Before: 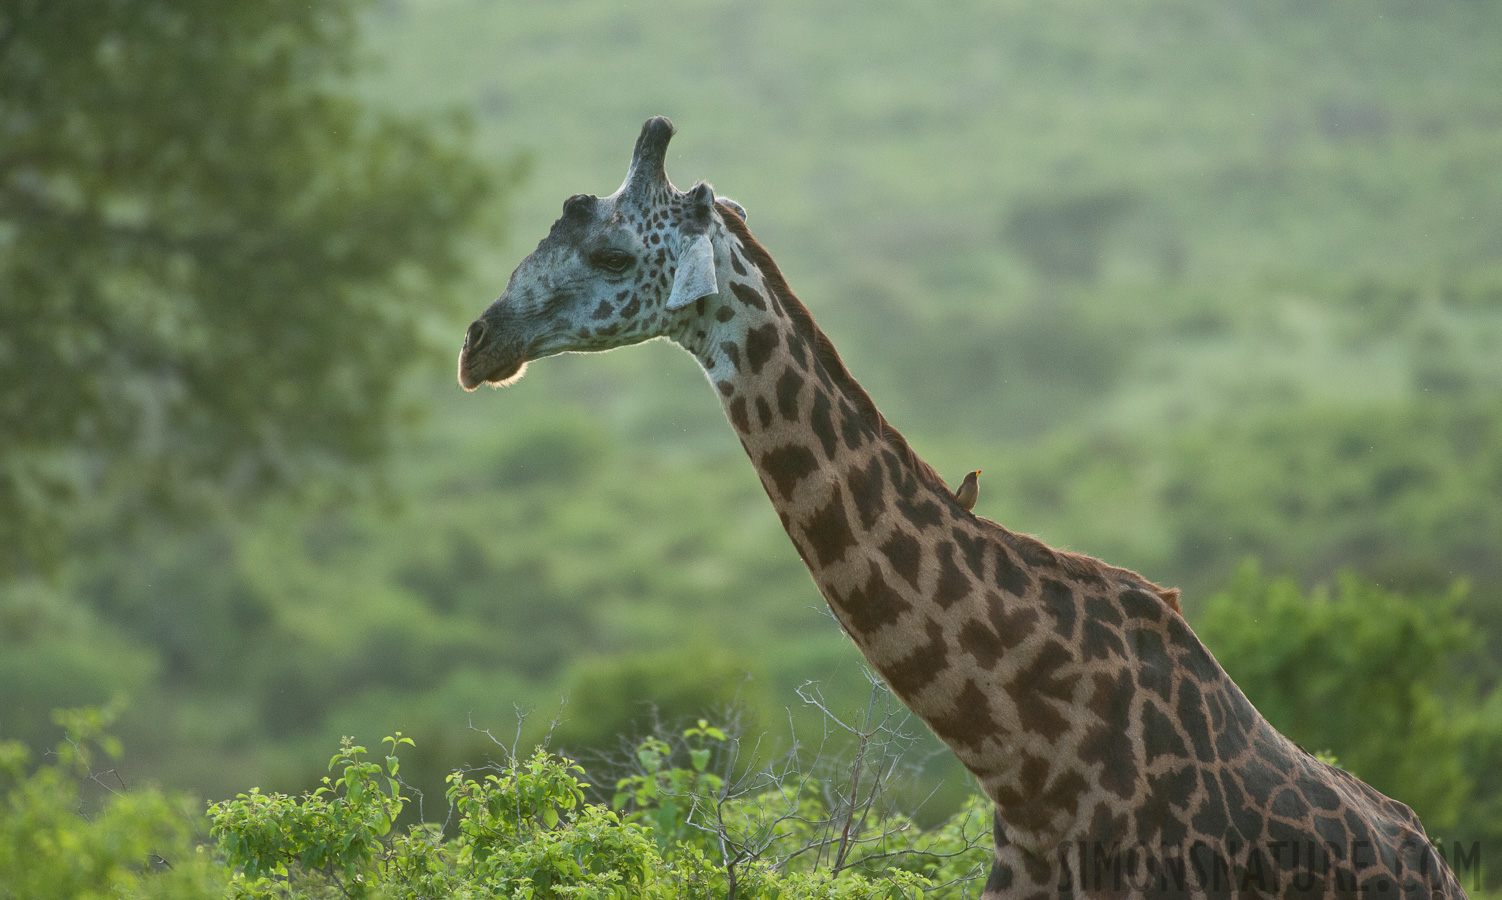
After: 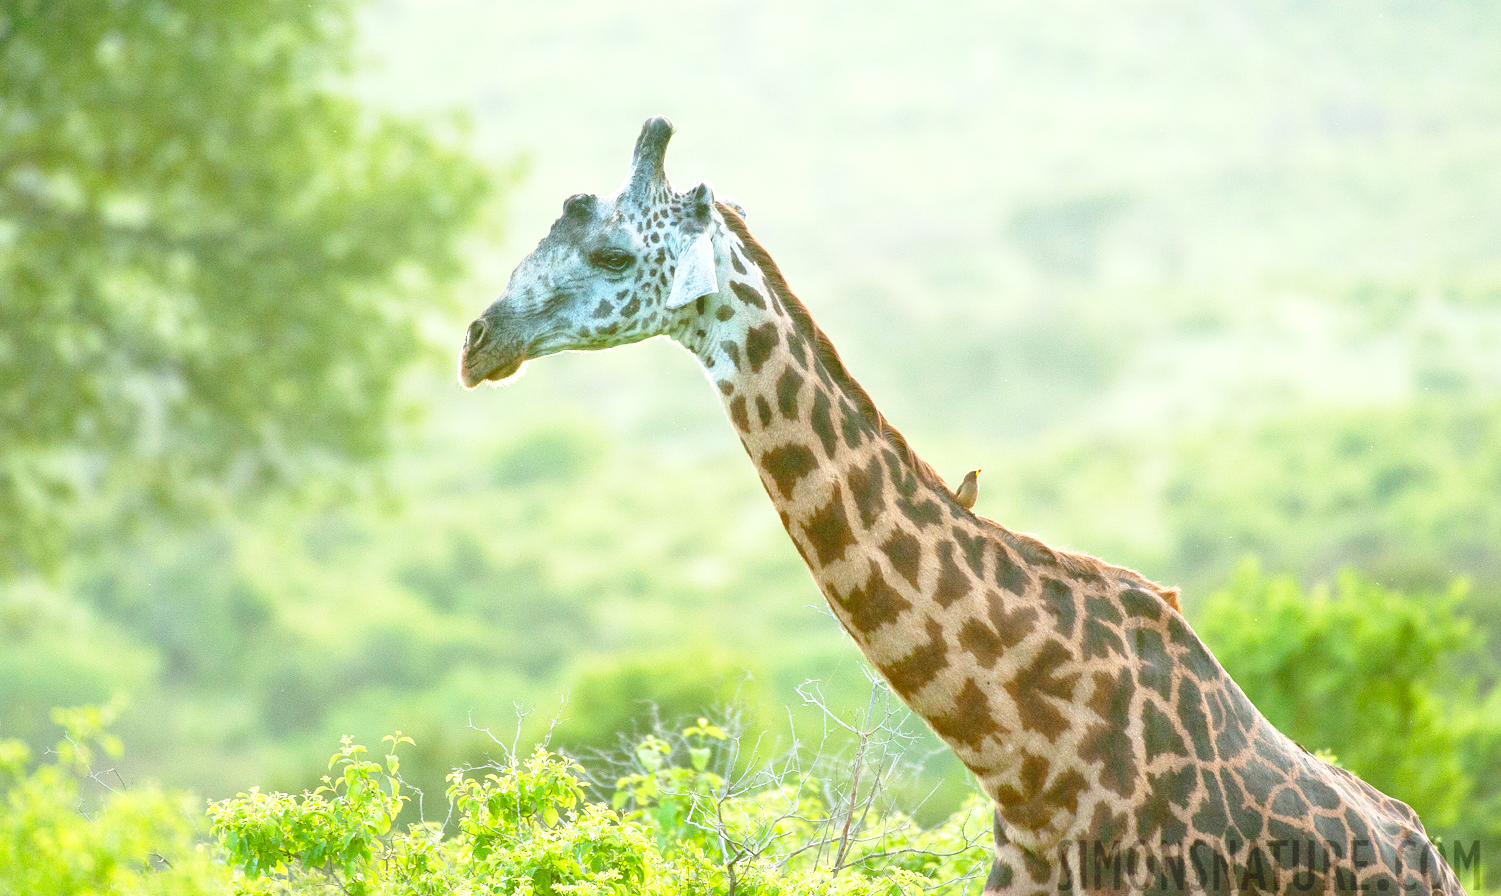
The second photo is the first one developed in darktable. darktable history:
contrast brightness saturation: brightness -0.017, saturation 0.347
crop: top 0.187%, bottom 0.191%
exposure: exposure 1.137 EV, compensate highlight preservation false
base curve: curves: ch0 [(0, 0) (0.028, 0.03) (0.121, 0.232) (0.46, 0.748) (0.859, 0.968) (1, 1)], preserve colors none
